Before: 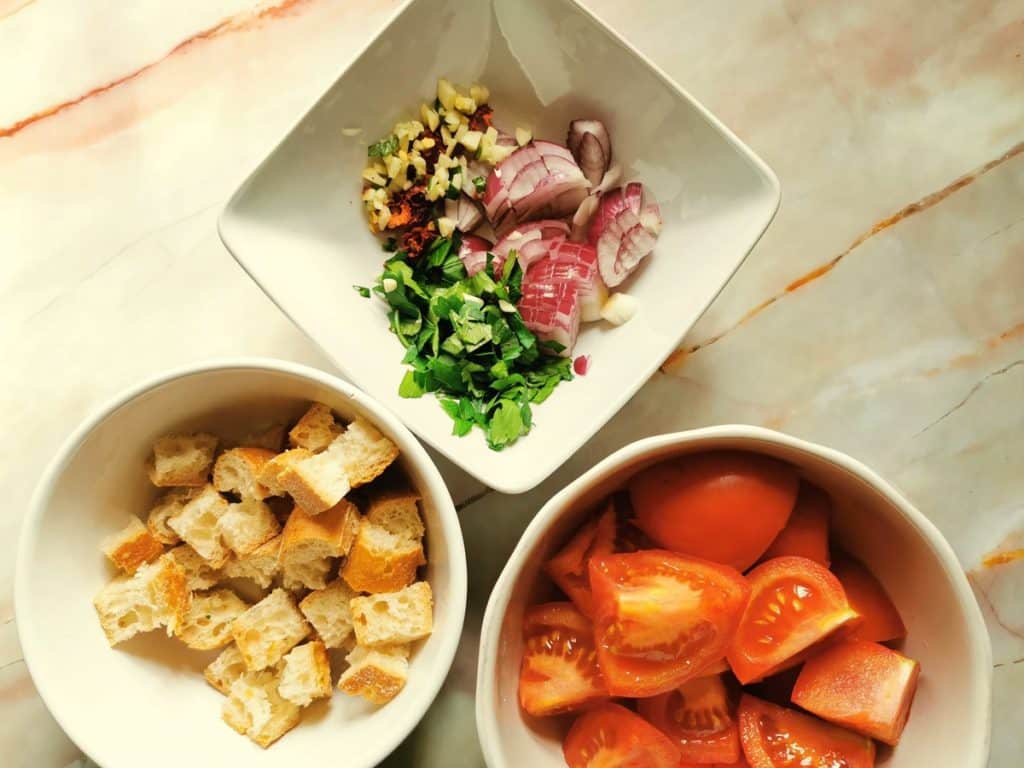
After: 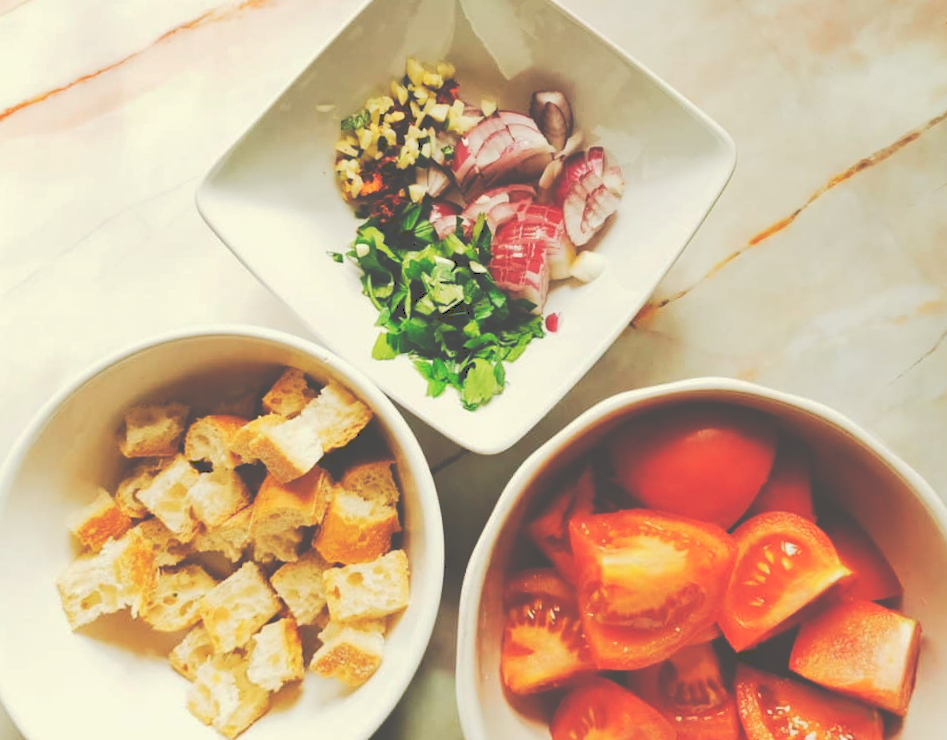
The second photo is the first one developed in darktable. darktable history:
rotate and perspective: rotation -1.68°, lens shift (vertical) -0.146, crop left 0.049, crop right 0.912, crop top 0.032, crop bottom 0.96
exposure: exposure -0.064 EV, compensate highlight preservation false
tone curve: curves: ch0 [(0, 0) (0.003, 0.301) (0.011, 0.302) (0.025, 0.307) (0.044, 0.313) (0.069, 0.316) (0.1, 0.322) (0.136, 0.325) (0.177, 0.341) (0.224, 0.358) (0.277, 0.386) (0.335, 0.429) (0.399, 0.486) (0.468, 0.556) (0.543, 0.644) (0.623, 0.728) (0.709, 0.796) (0.801, 0.854) (0.898, 0.908) (1, 1)], preserve colors none
